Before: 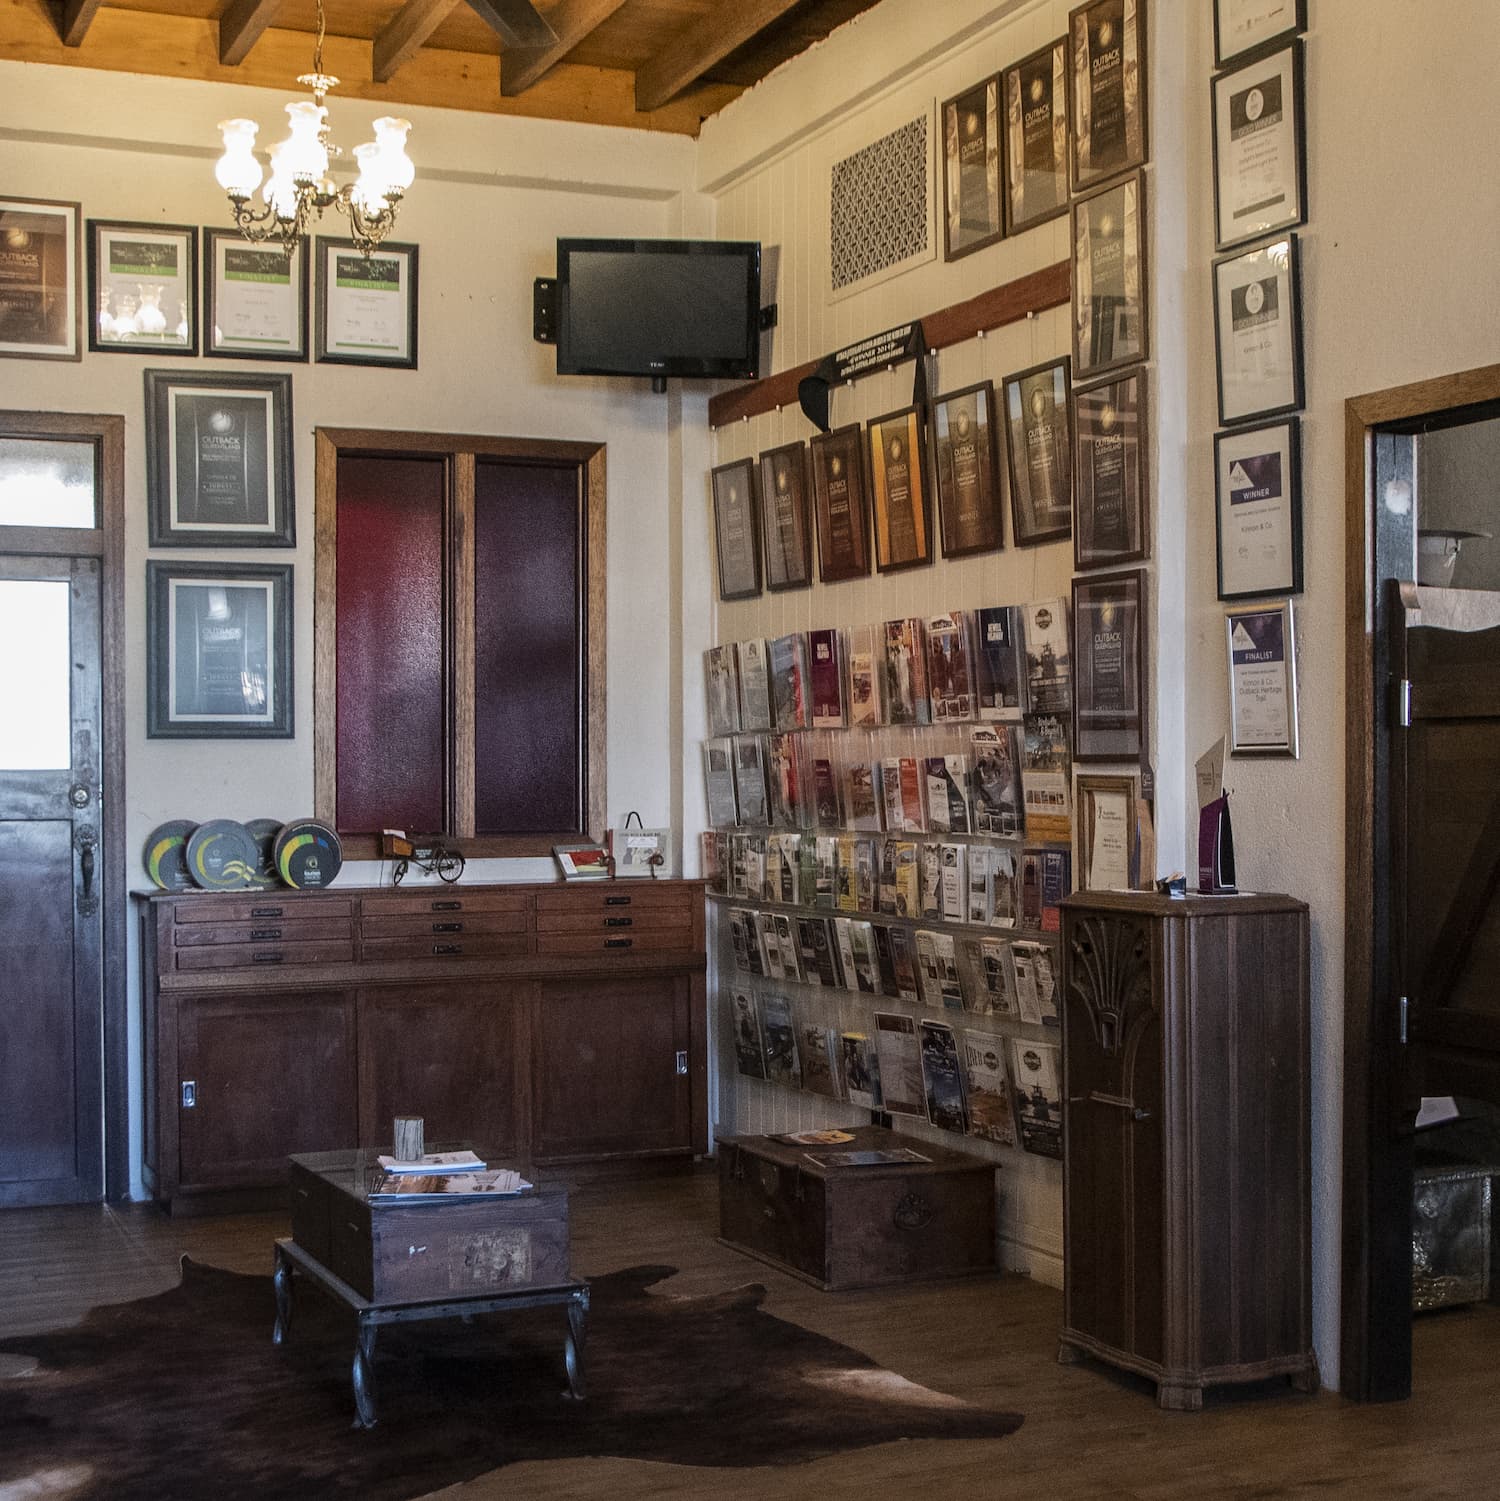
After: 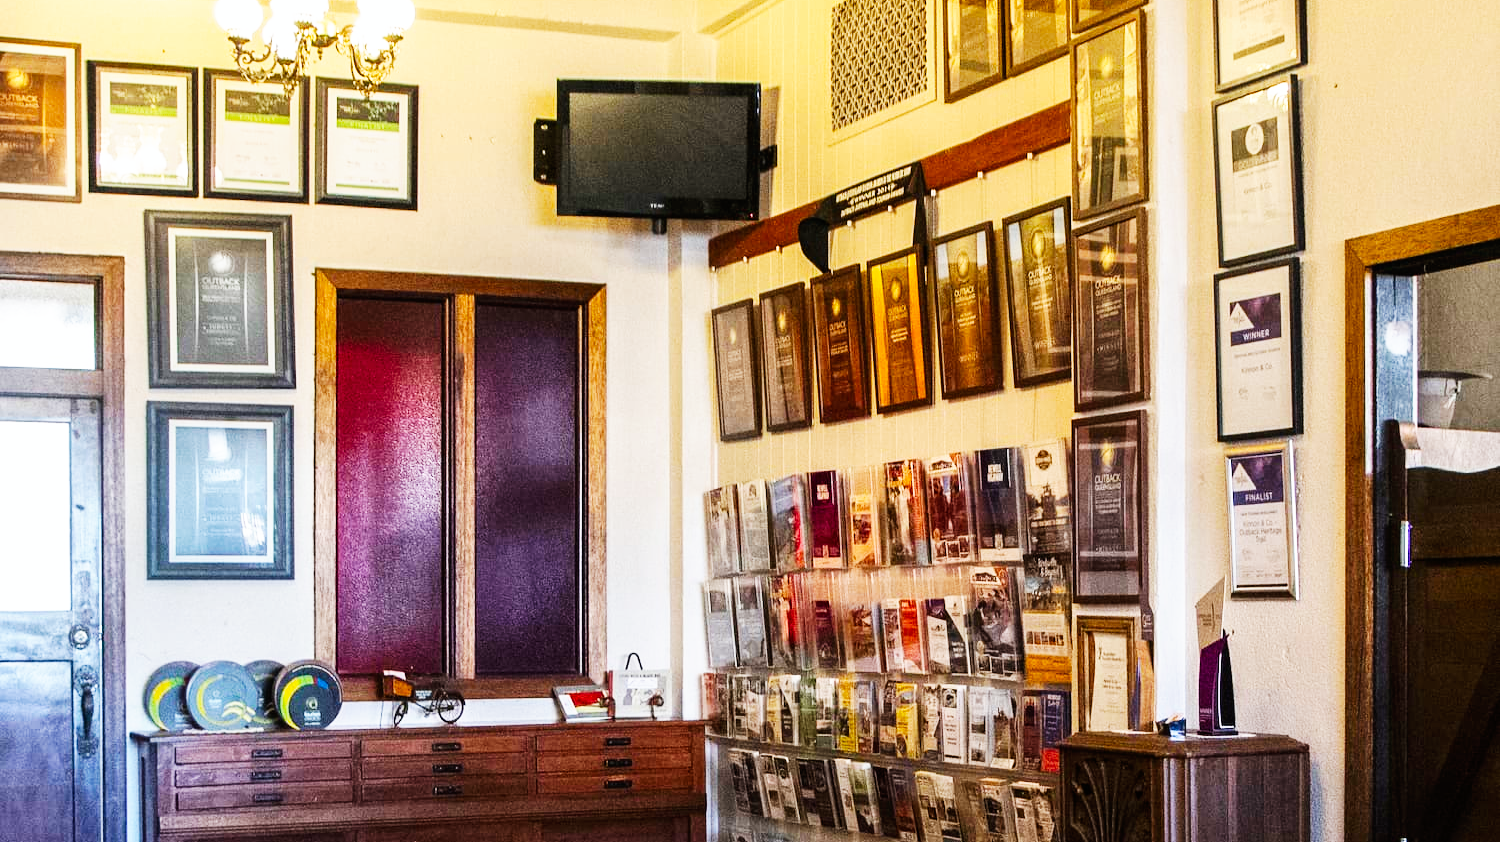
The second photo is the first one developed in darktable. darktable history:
tone equalizer: on, module defaults
color balance rgb: linear chroma grading › global chroma 15%, perceptual saturation grading › global saturation 30%
color correction: highlights a* -0.182, highlights b* -0.124
crop and rotate: top 10.605%, bottom 33.274%
base curve: curves: ch0 [(0, 0) (0.007, 0.004) (0.027, 0.03) (0.046, 0.07) (0.207, 0.54) (0.442, 0.872) (0.673, 0.972) (1, 1)], preserve colors none
